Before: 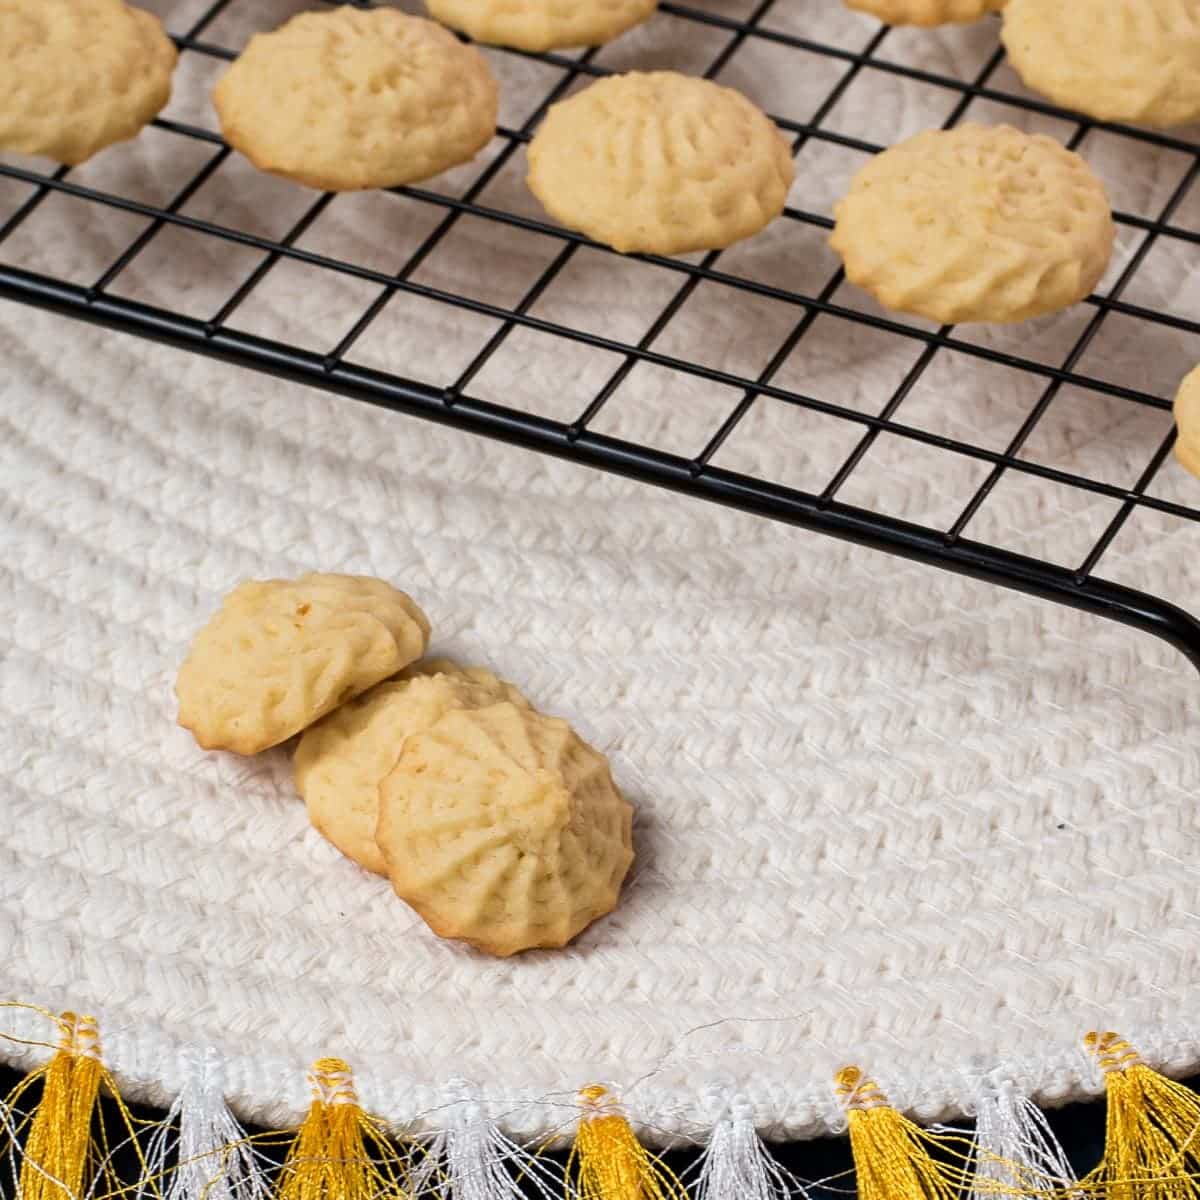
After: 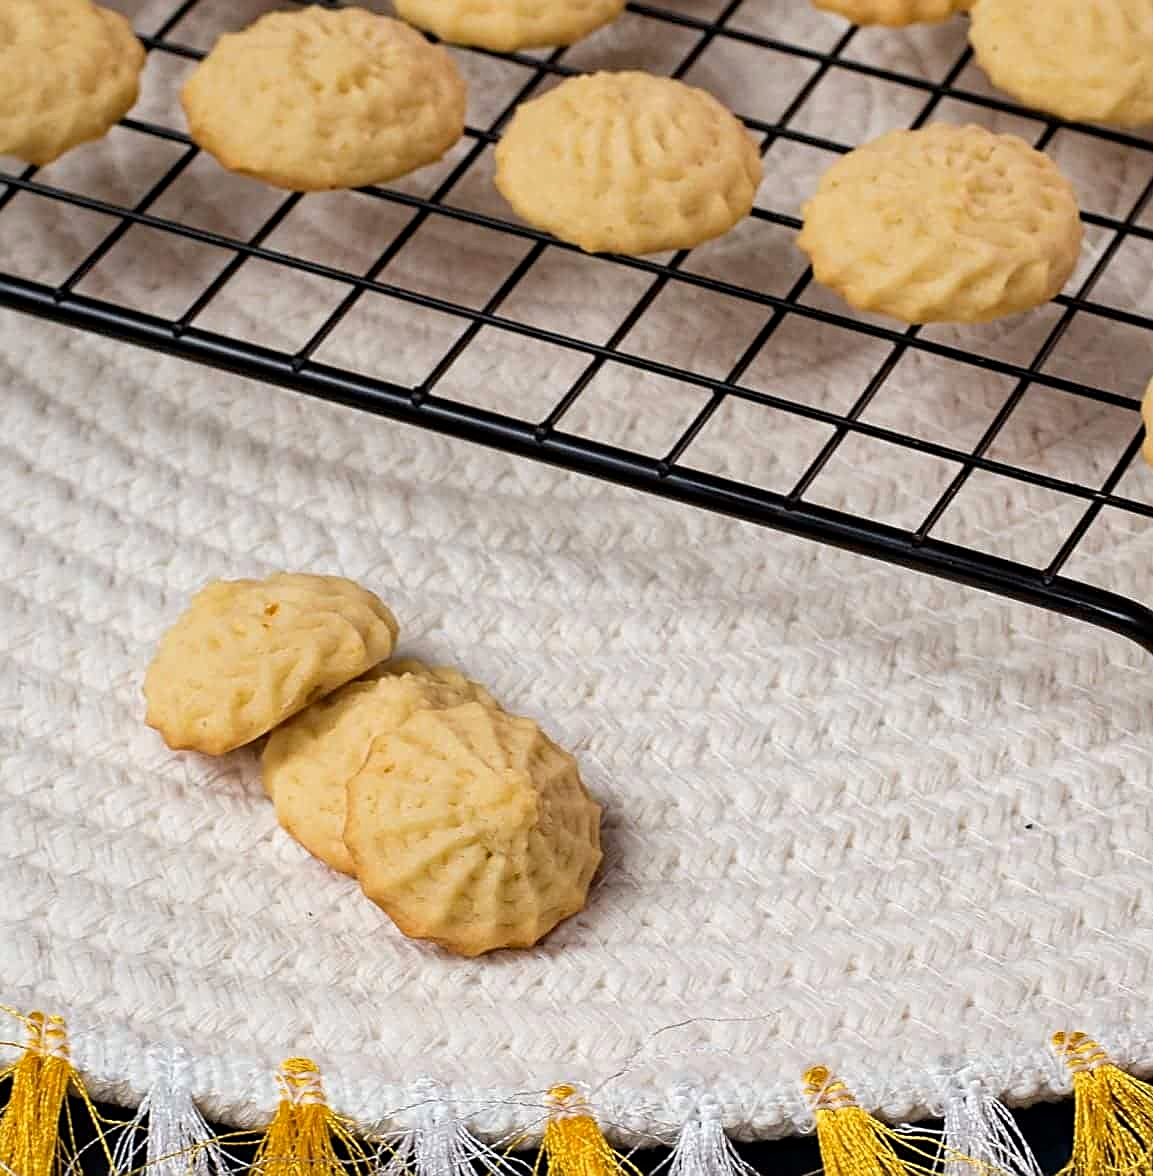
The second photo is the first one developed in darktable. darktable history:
haze removal: compatibility mode true, adaptive false
crop and rotate: left 2.687%, right 1.201%, bottom 1.957%
sharpen: on, module defaults
